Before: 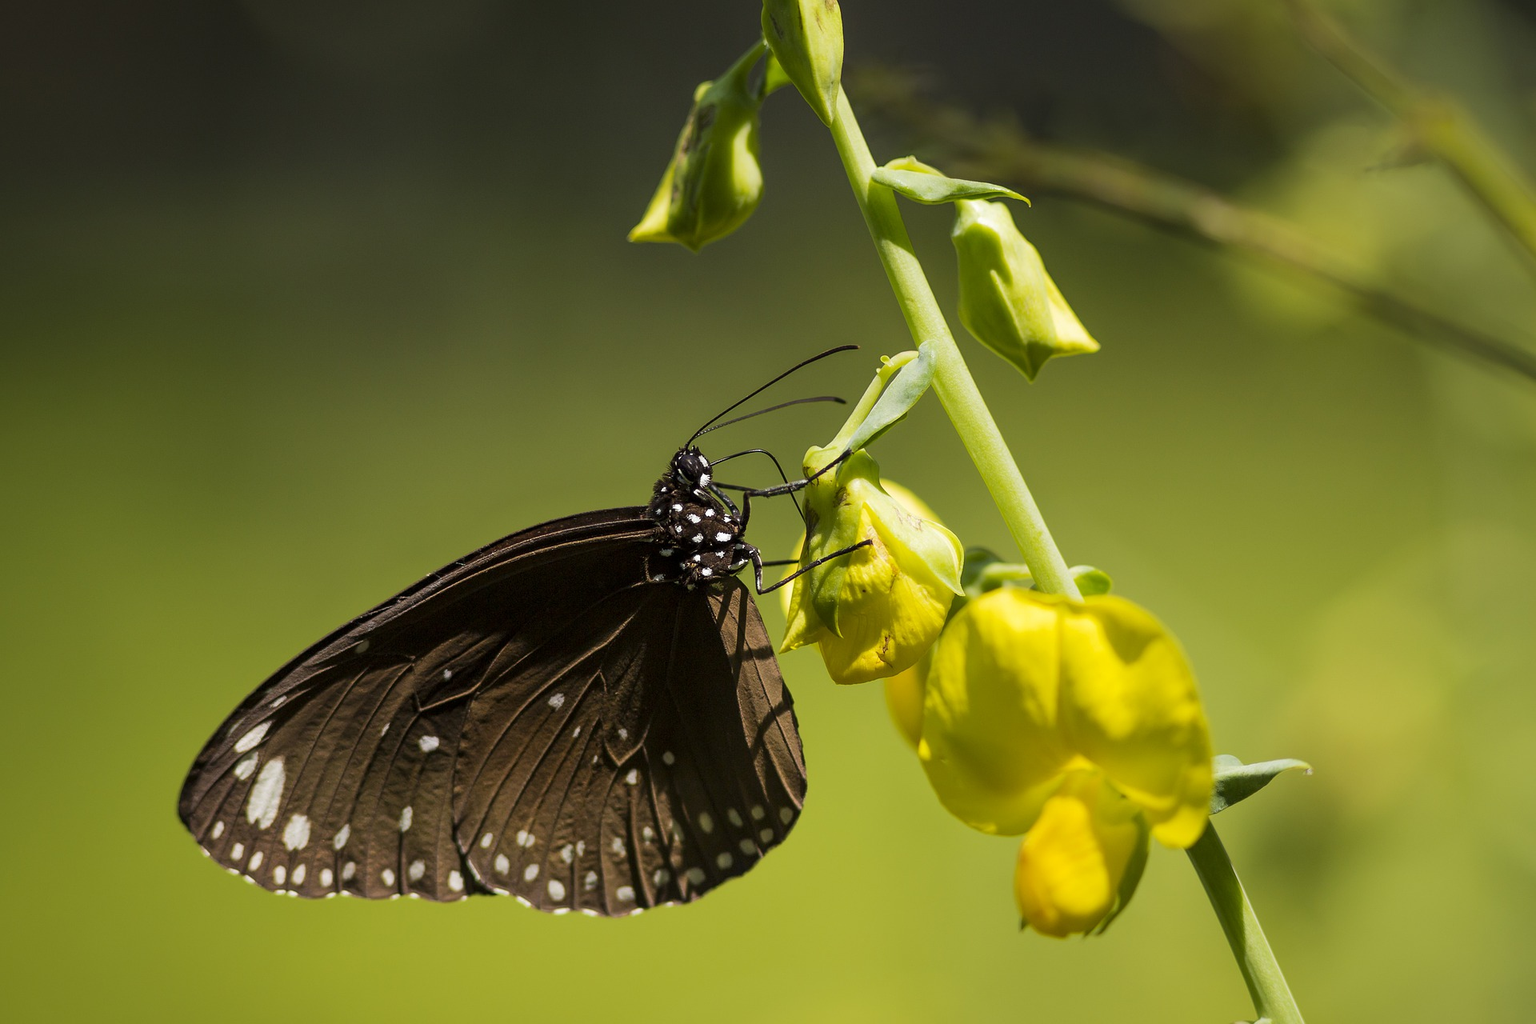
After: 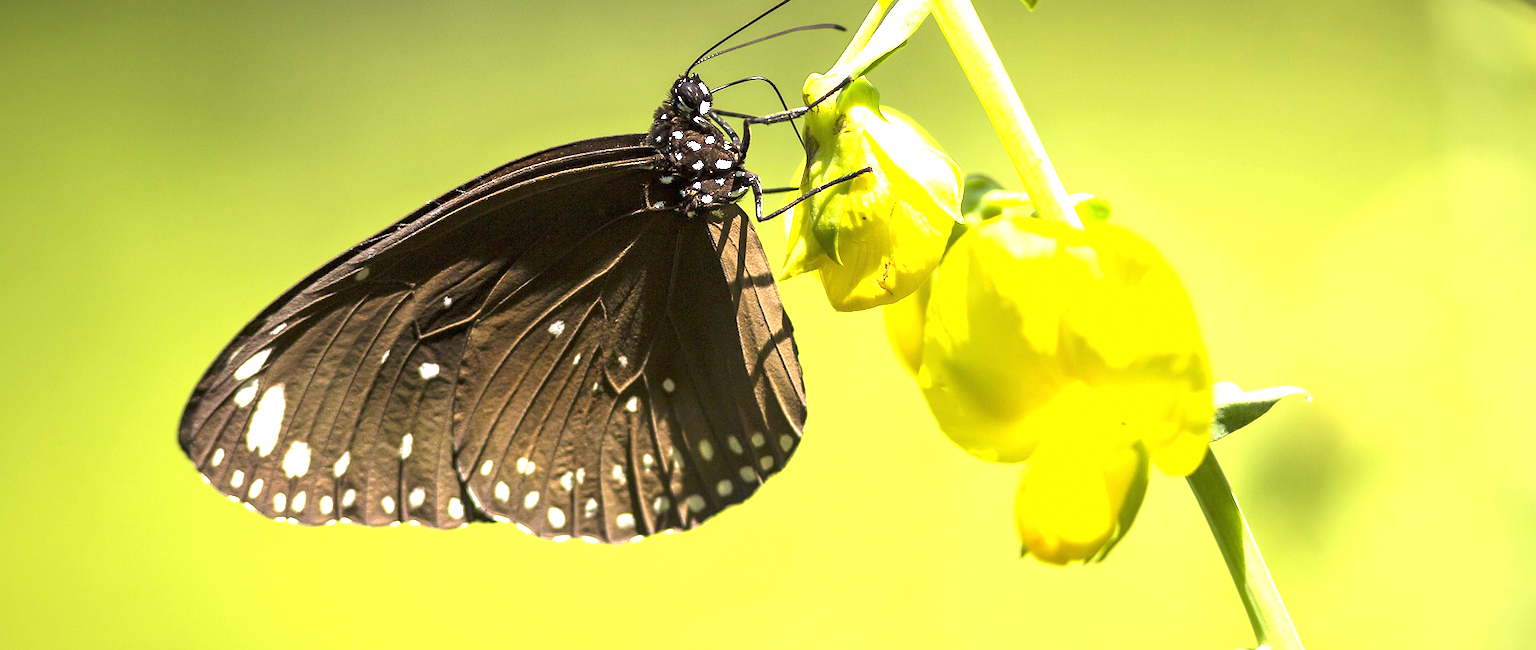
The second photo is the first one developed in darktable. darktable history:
crop and rotate: top 36.435%
exposure: black level correction 0, exposure 1.741 EV, compensate exposure bias true, compensate highlight preservation false
